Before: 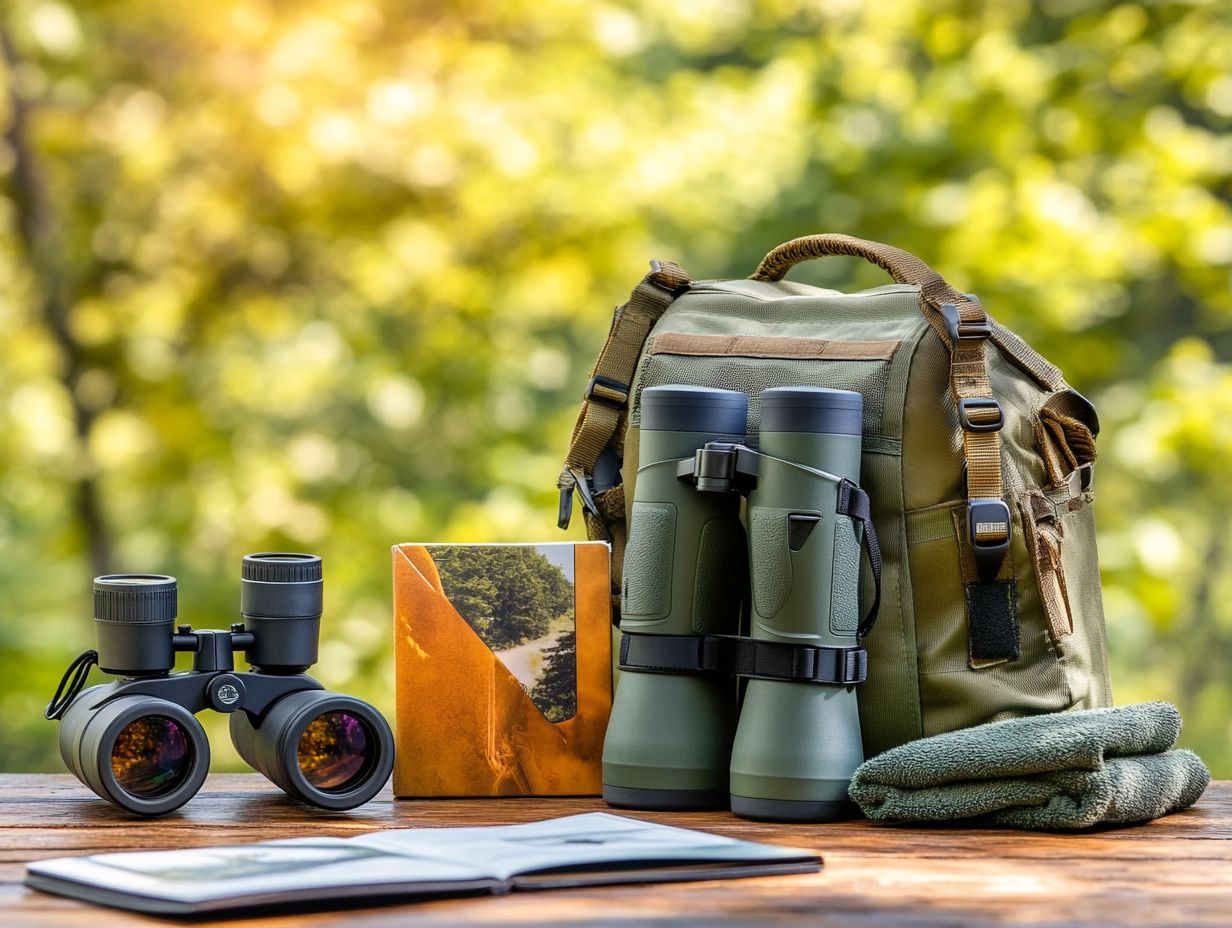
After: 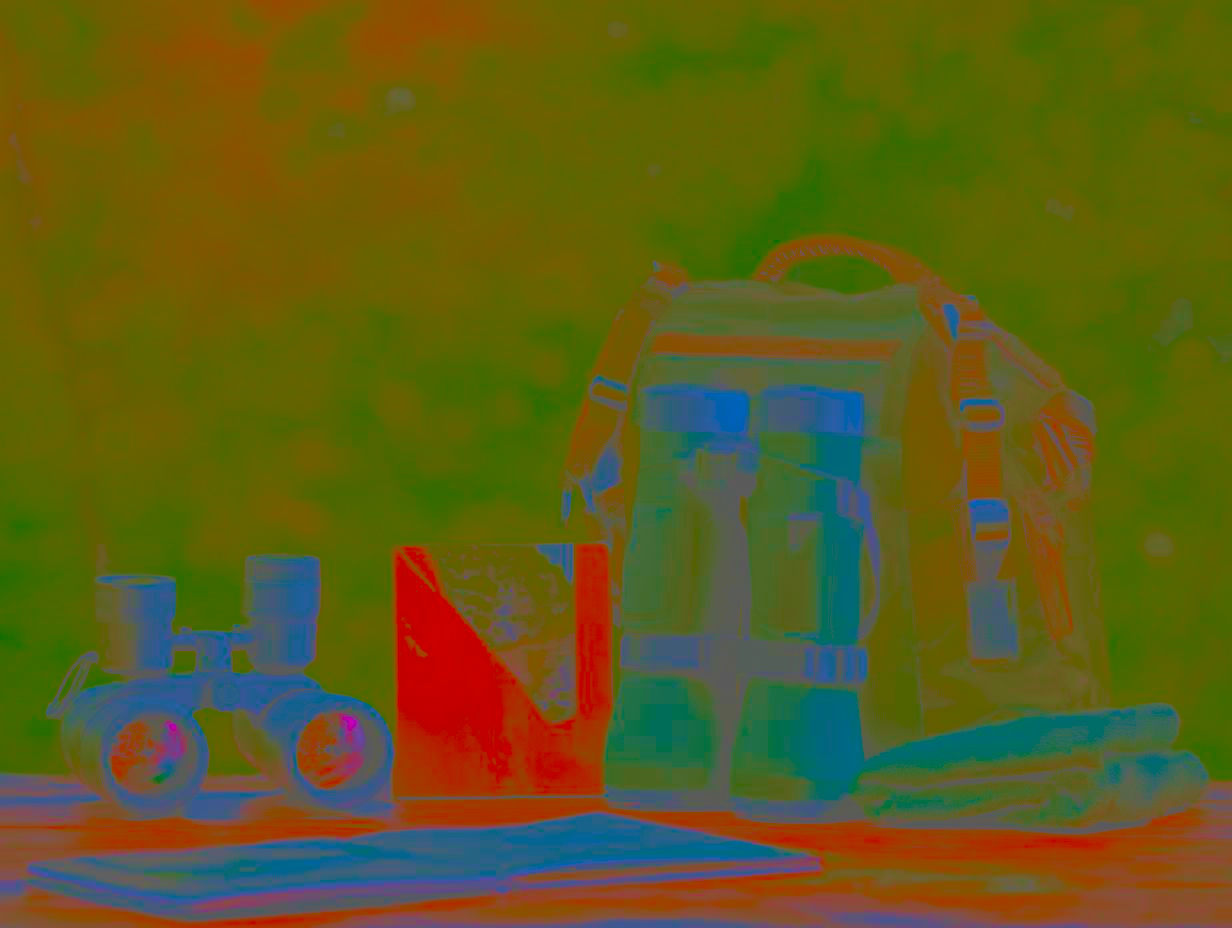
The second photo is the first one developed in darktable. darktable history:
contrast brightness saturation: contrast -0.977, brightness -0.169, saturation 0.768
velvia: strength 73.79%
color balance rgb: linear chroma grading › global chroma 12.99%, perceptual saturation grading › global saturation 19.314%
